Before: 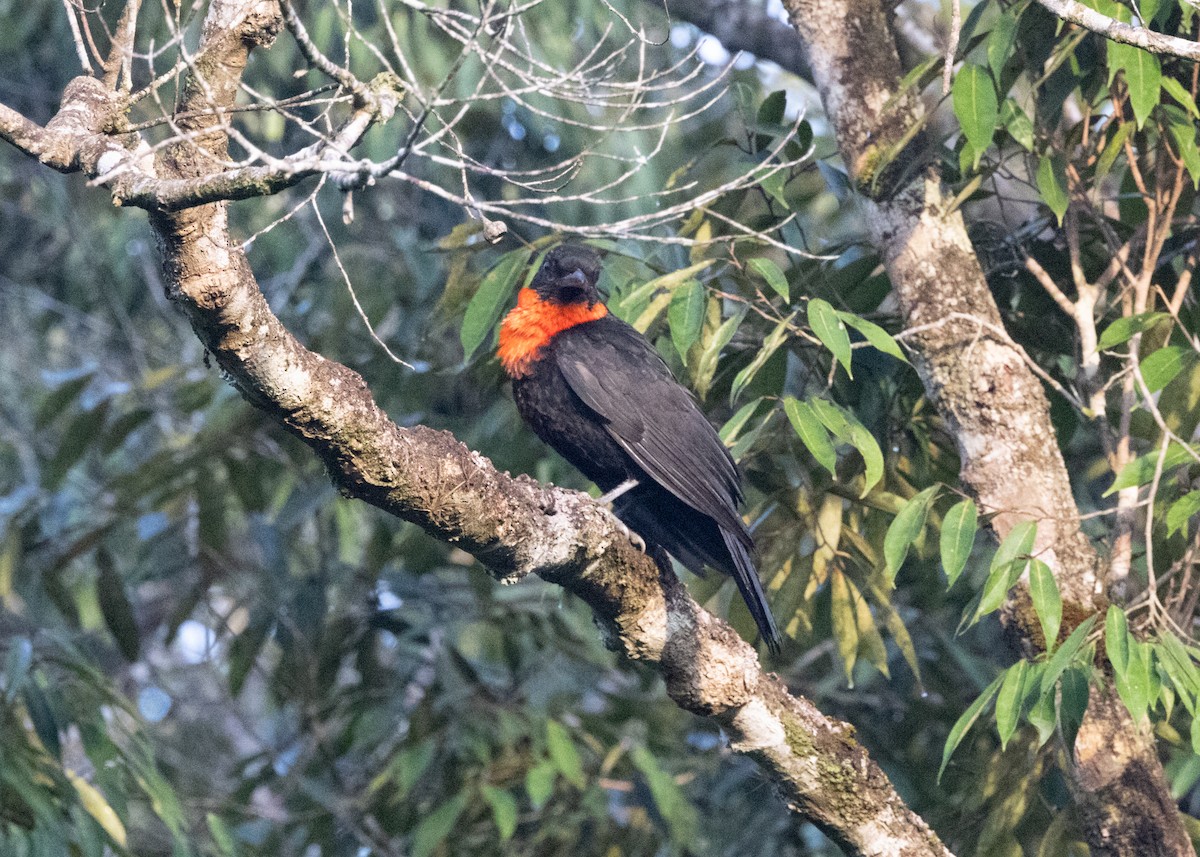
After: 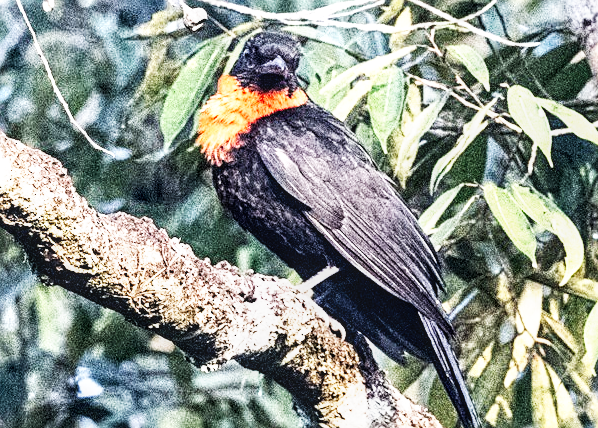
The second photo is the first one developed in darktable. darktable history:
base curve: curves: ch0 [(0, 0) (0.007, 0.004) (0.027, 0.03) (0.046, 0.07) (0.207, 0.54) (0.442, 0.872) (0.673, 0.972) (1, 1)], preserve colors none
sharpen: on, module defaults
tone equalizer: -8 EV -0.713 EV, -7 EV -0.733 EV, -6 EV -0.575 EV, -5 EV -0.414 EV, -3 EV 0.394 EV, -2 EV 0.6 EV, -1 EV 0.69 EV, +0 EV 0.731 EV, edges refinement/feathering 500, mask exposure compensation -1.57 EV, preserve details no
local contrast: on, module defaults
crop: left 25.069%, top 24.855%, right 25.067%, bottom 25.188%
contrast brightness saturation: saturation -0.049
contrast equalizer: octaves 7, y [[0.5, 0.502, 0.506, 0.511, 0.52, 0.537], [0.5 ×6], [0.505, 0.509, 0.518, 0.534, 0.553, 0.561], [0 ×6], [0 ×6]]
